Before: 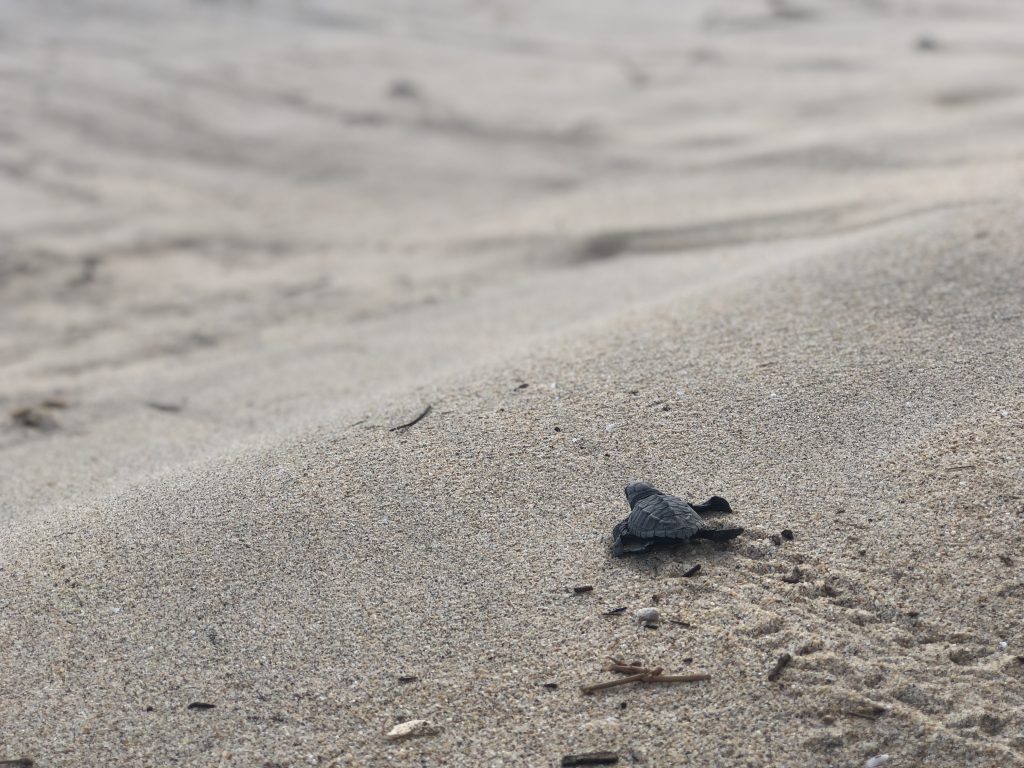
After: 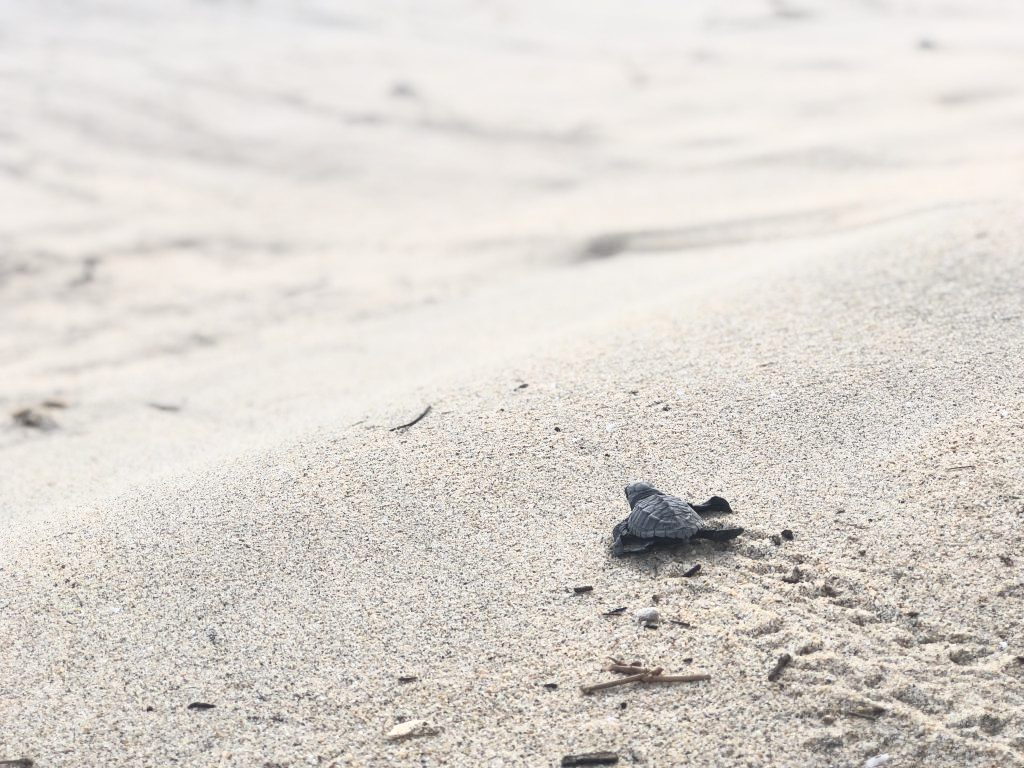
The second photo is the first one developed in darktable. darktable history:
contrast brightness saturation: contrast 0.375, brightness 0.511
